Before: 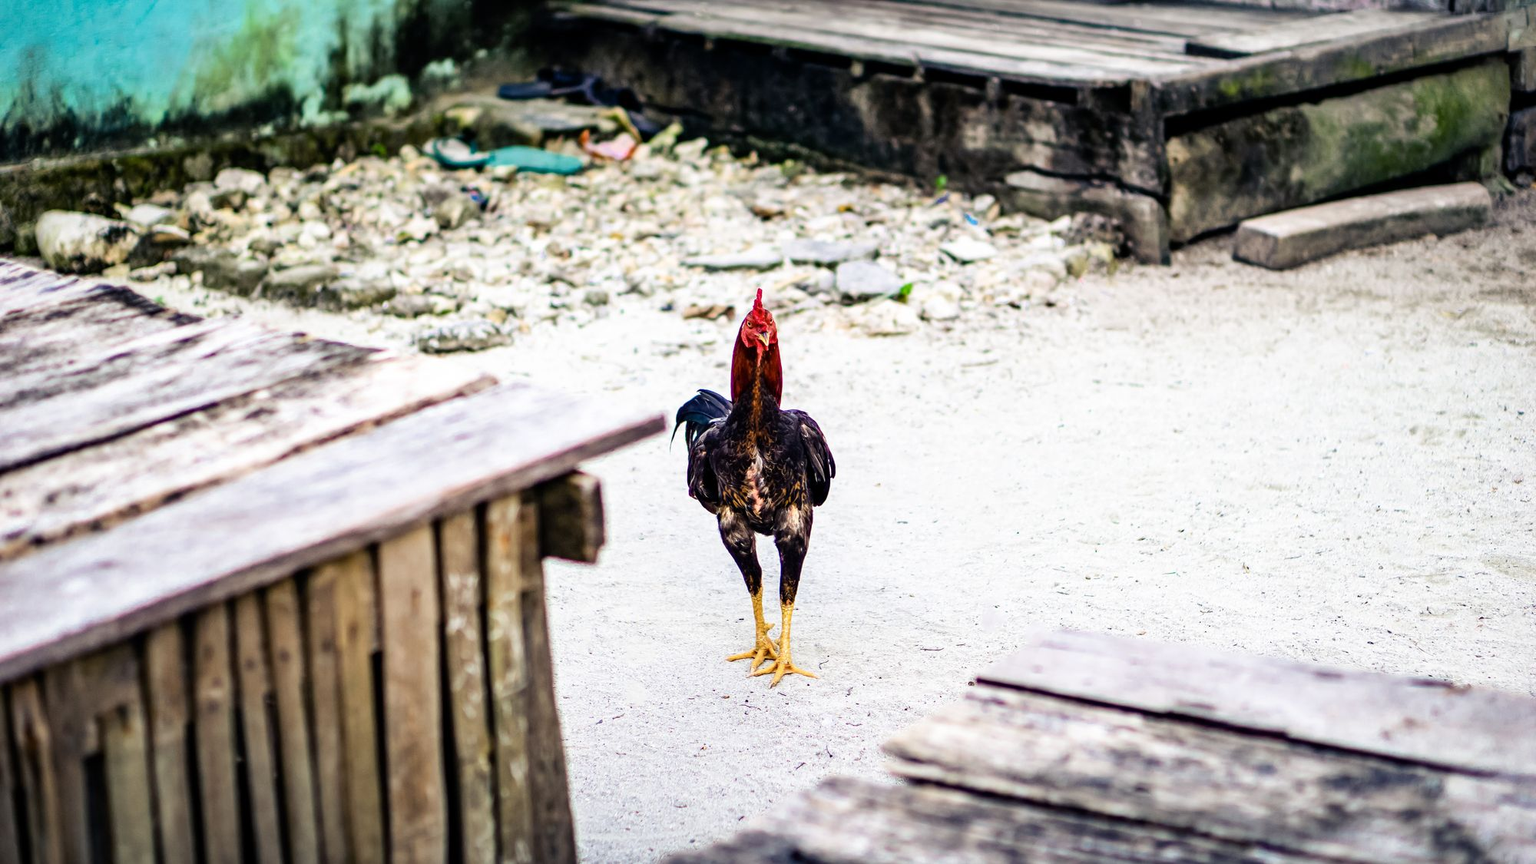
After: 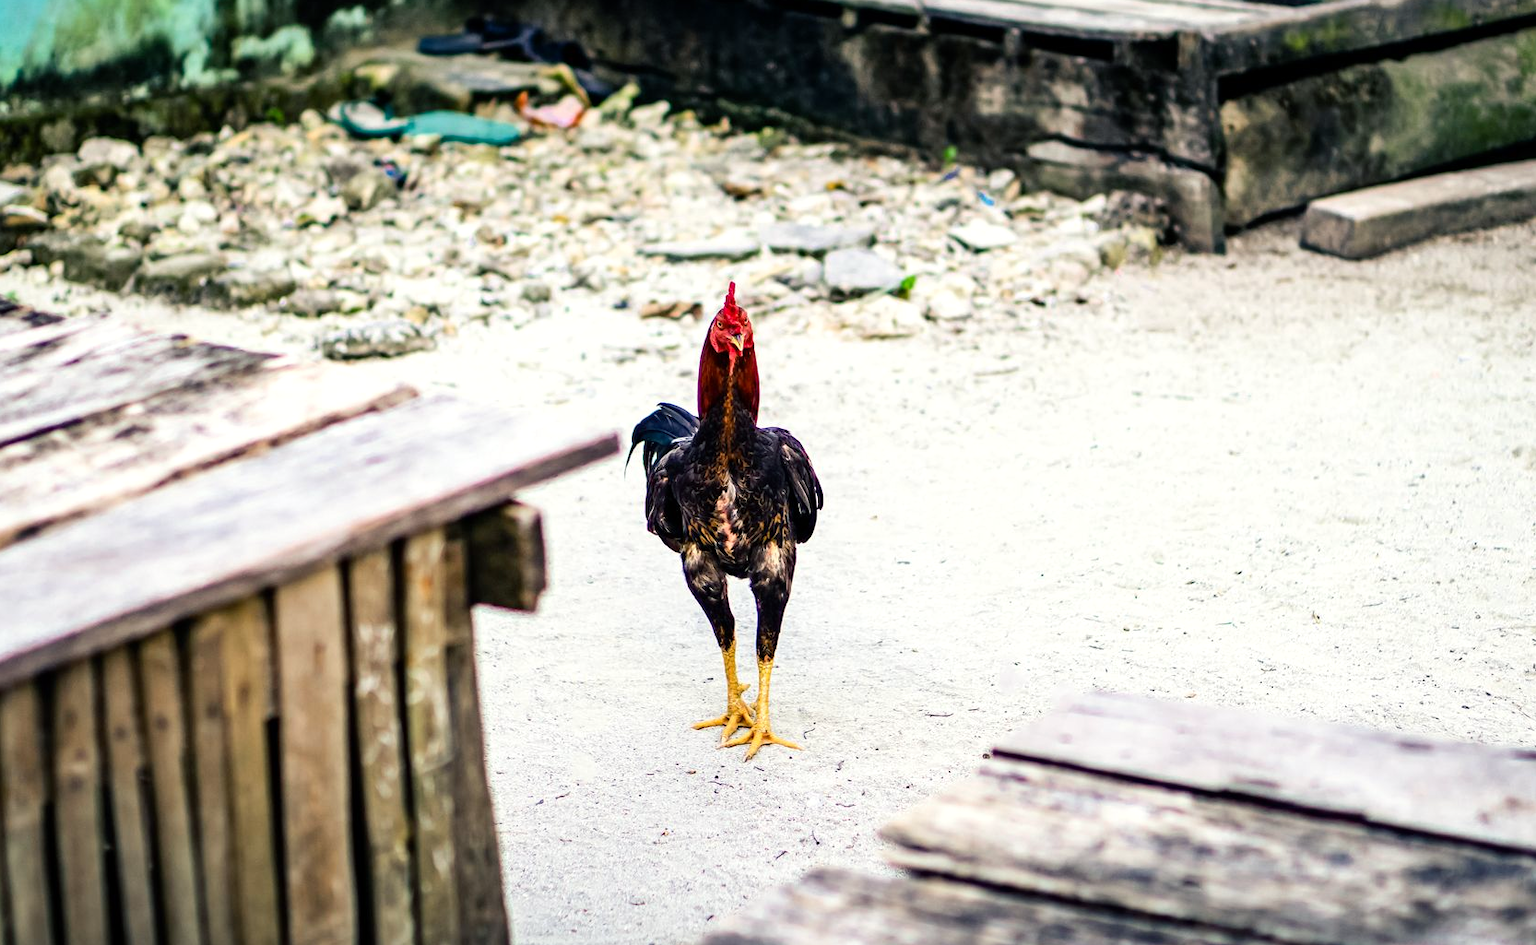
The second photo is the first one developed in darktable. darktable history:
color zones: curves: ch1 [(0, 0.525) (0.143, 0.556) (0.286, 0.52) (0.429, 0.5) (0.571, 0.5) (0.714, 0.5) (0.857, 0.503) (1, 0.525)]
color balance rgb: shadows lift › luminance -7.886%, shadows lift › chroma 2.327%, shadows lift › hue 162.35°, highlights gain › luminance 5.893%, highlights gain › chroma 1.217%, highlights gain › hue 93.16°, perceptual saturation grading › global saturation -0.058%
exposure: compensate exposure bias true, compensate highlight preservation false
crop: left 9.77%, top 6.301%, right 6.881%, bottom 2.424%
